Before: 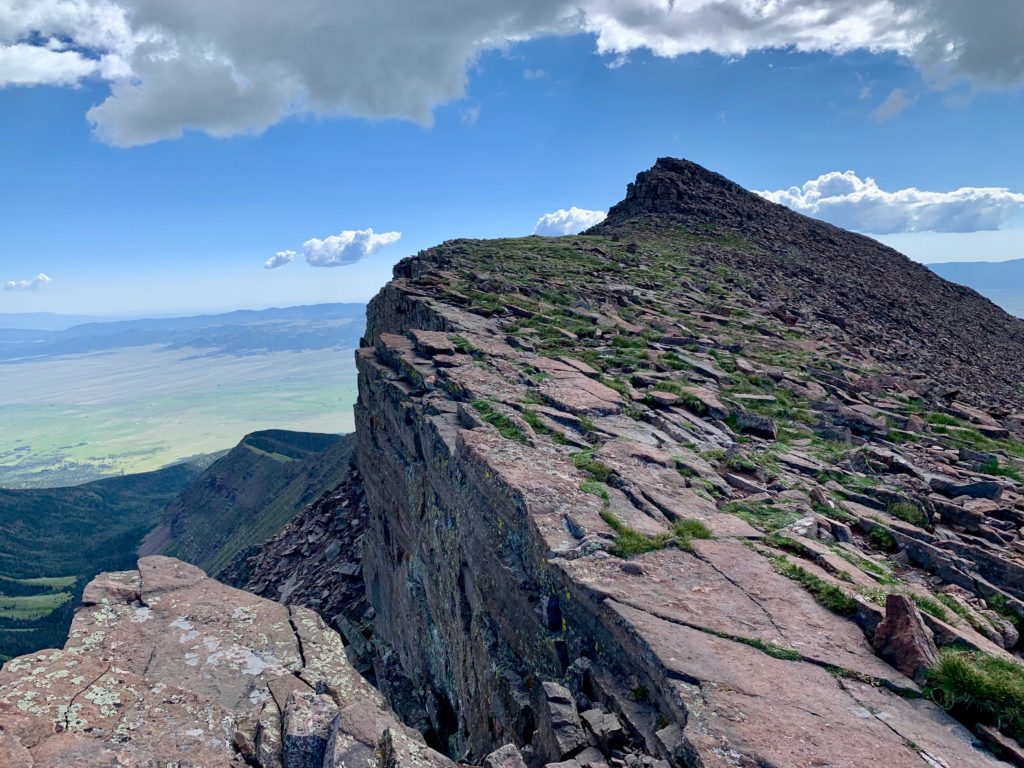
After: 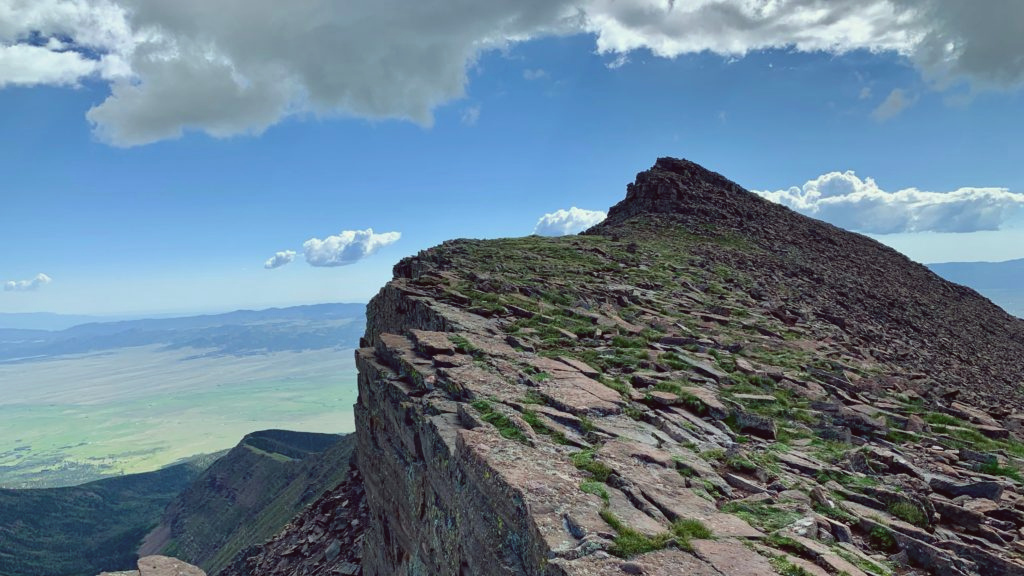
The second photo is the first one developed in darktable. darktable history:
color balance: lift [1.005, 1.002, 0.998, 0.998], gamma [1, 1.021, 1.02, 0.979], gain [0.923, 1.066, 1.056, 0.934]
crop: bottom 24.988%
color calibration: illuminant Planckian (black body), adaptation linear Bradford (ICC v4), x 0.361, y 0.366, temperature 4511.61 K, saturation algorithm version 1 (2020)
